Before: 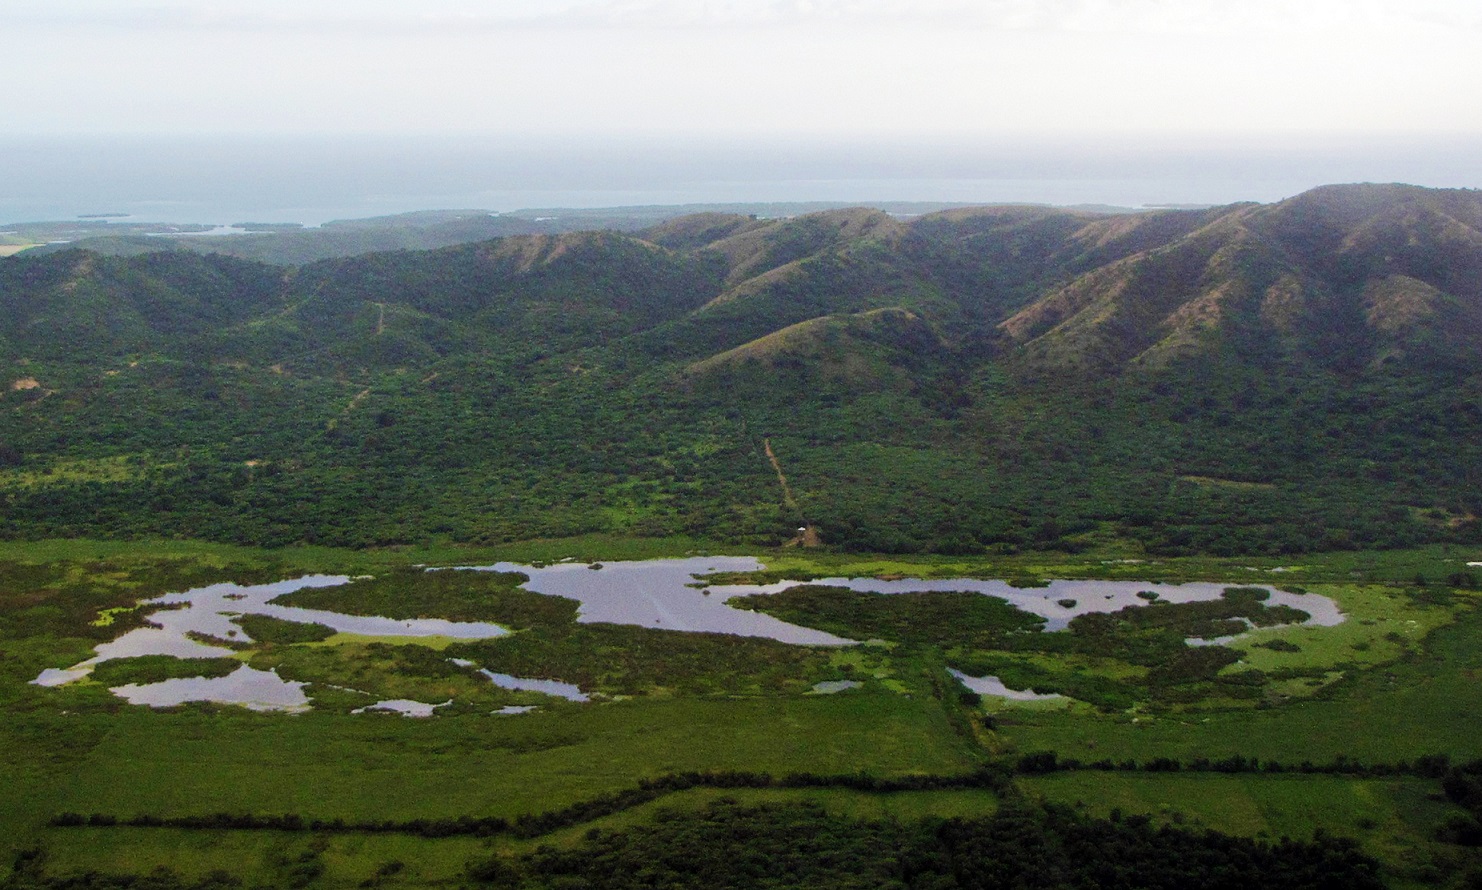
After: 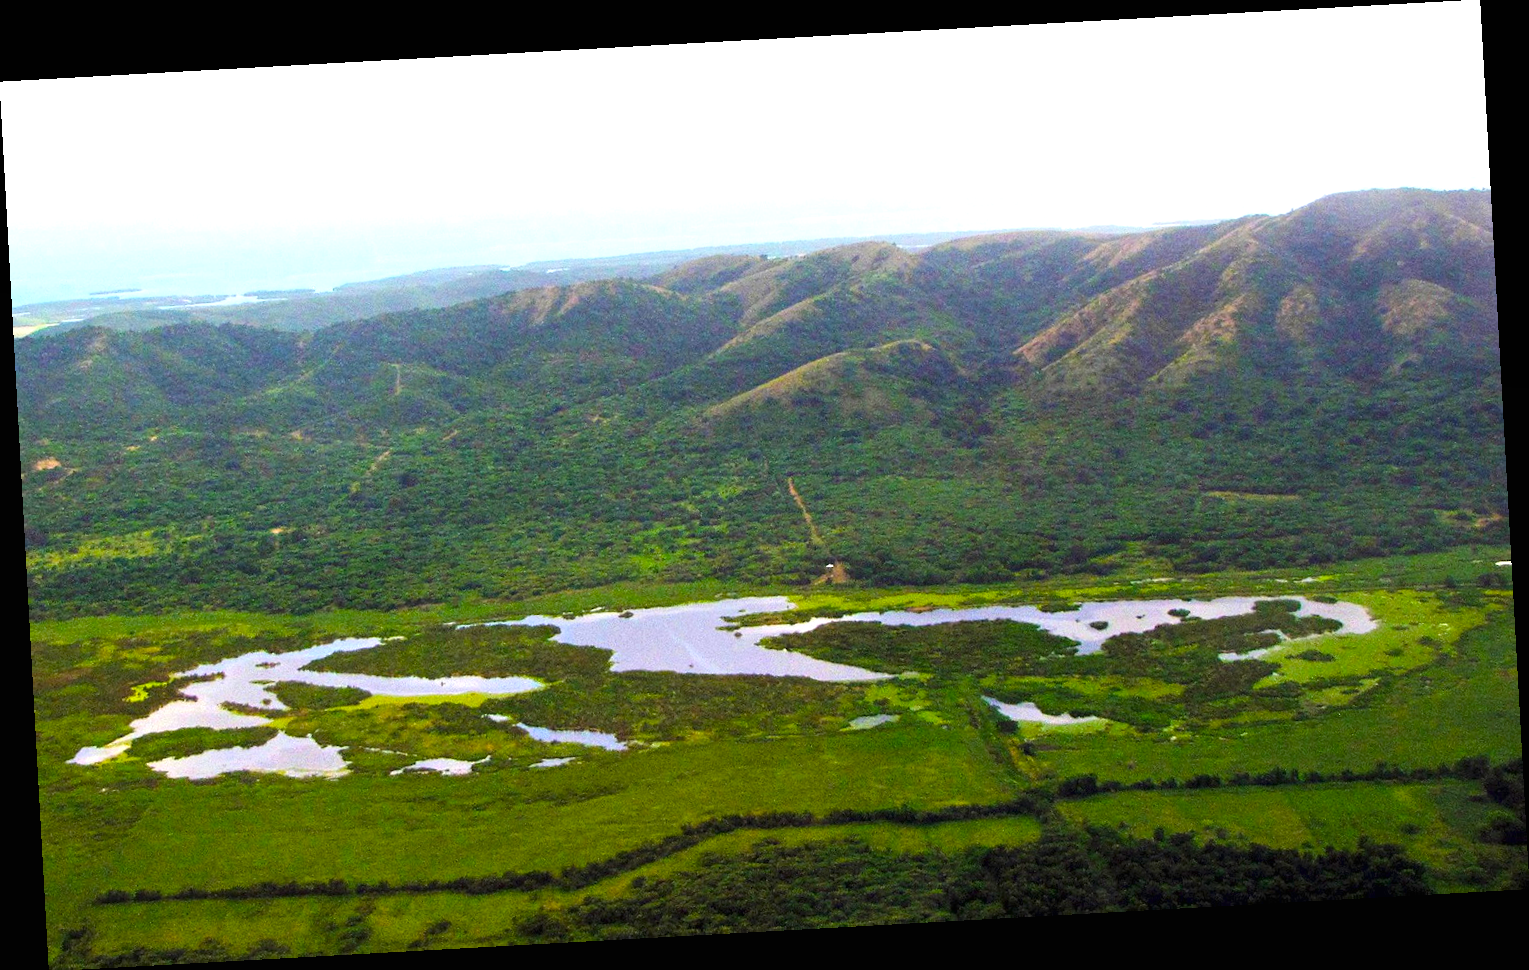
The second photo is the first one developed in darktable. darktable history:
rotate and perspective: rotation -3.18°, automatic cropping off
exposure: black level correction 0, exposure 1.45 EV, compensate exposure bias true, compensate highlight preservation false
color balance rgb: linear chroma grading › global chroma 33.4%
graduated density: rotation 5.63°, offset 76.9
